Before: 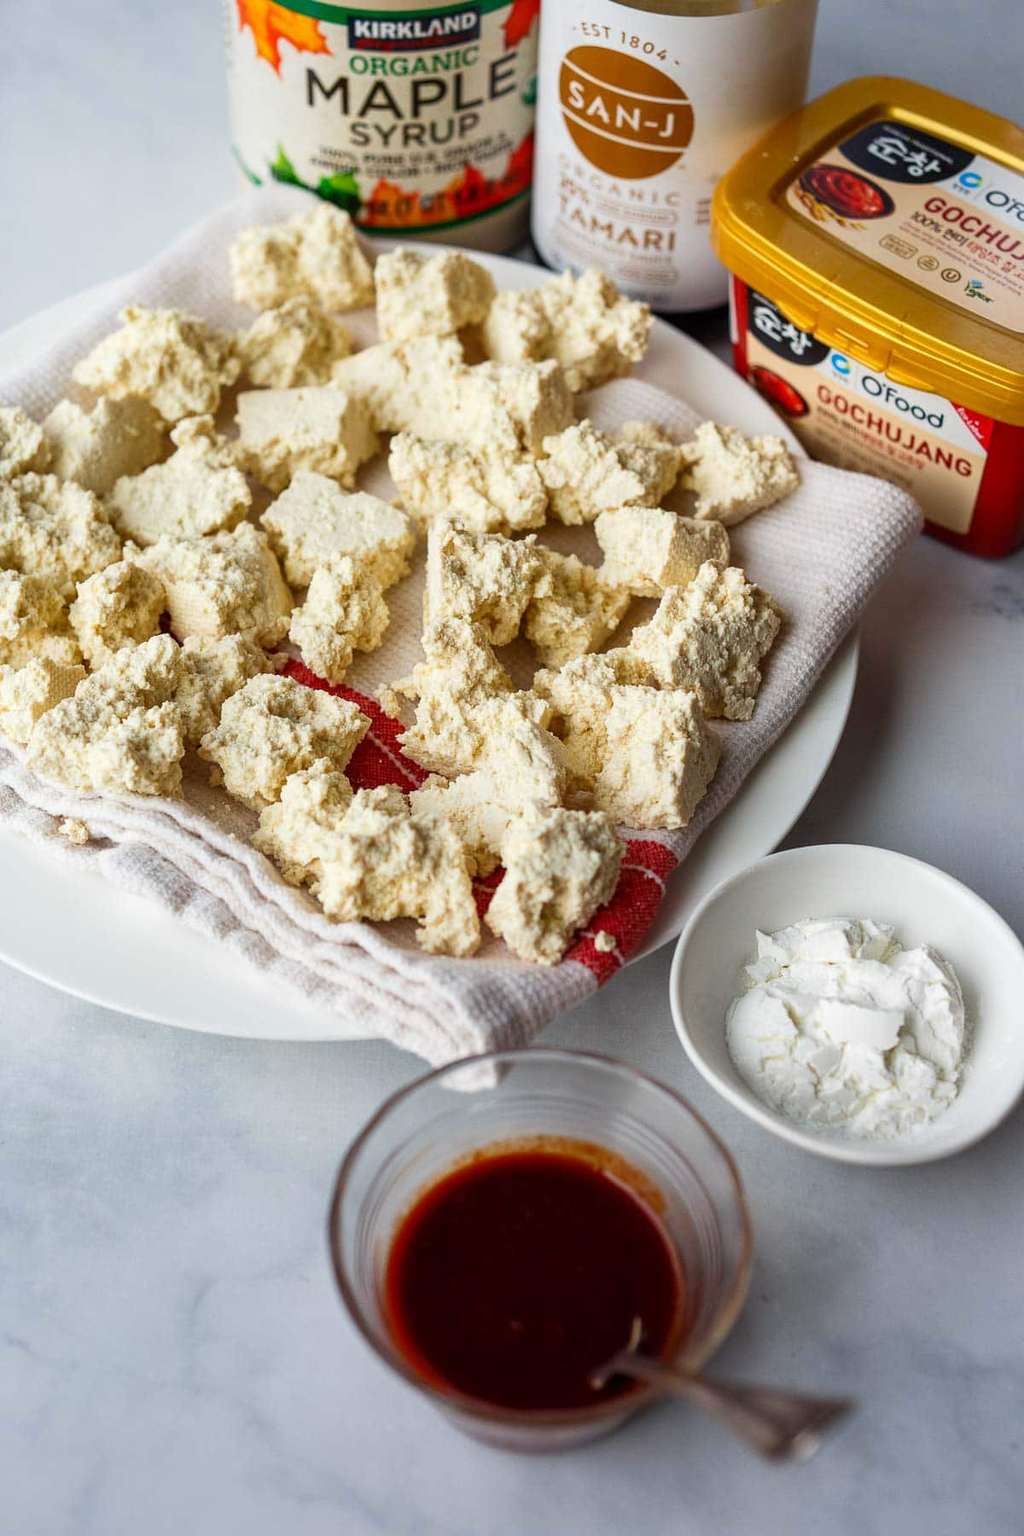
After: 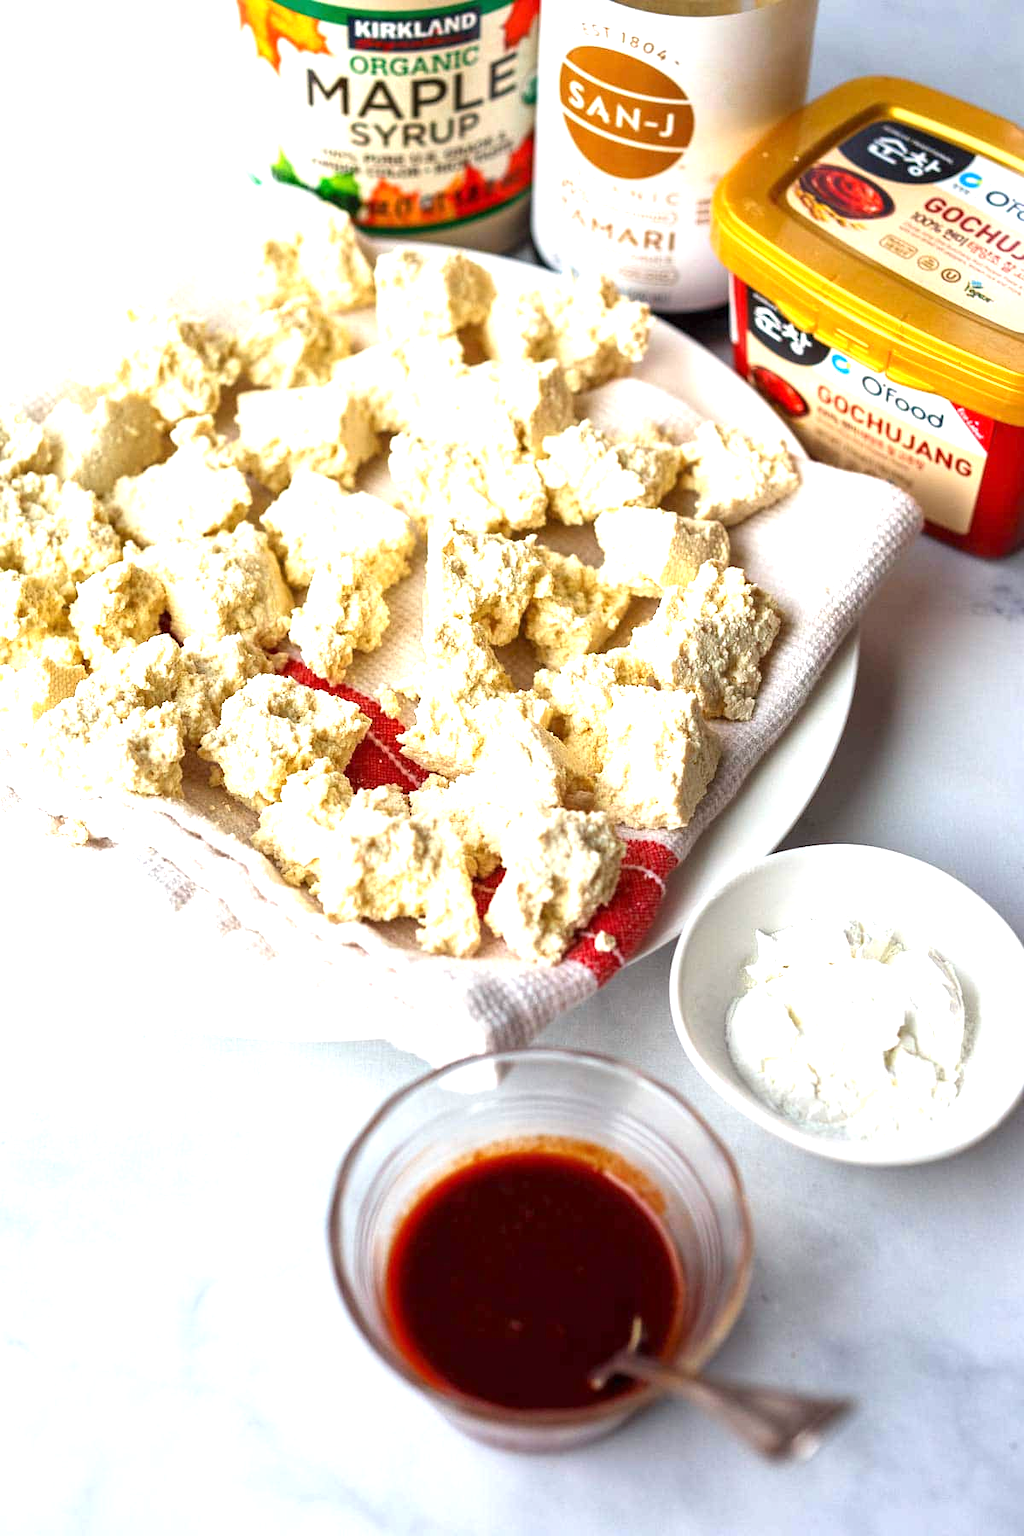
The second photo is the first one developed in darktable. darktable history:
exposure: exposure 1.208 EV, compensate highlight preservation false
